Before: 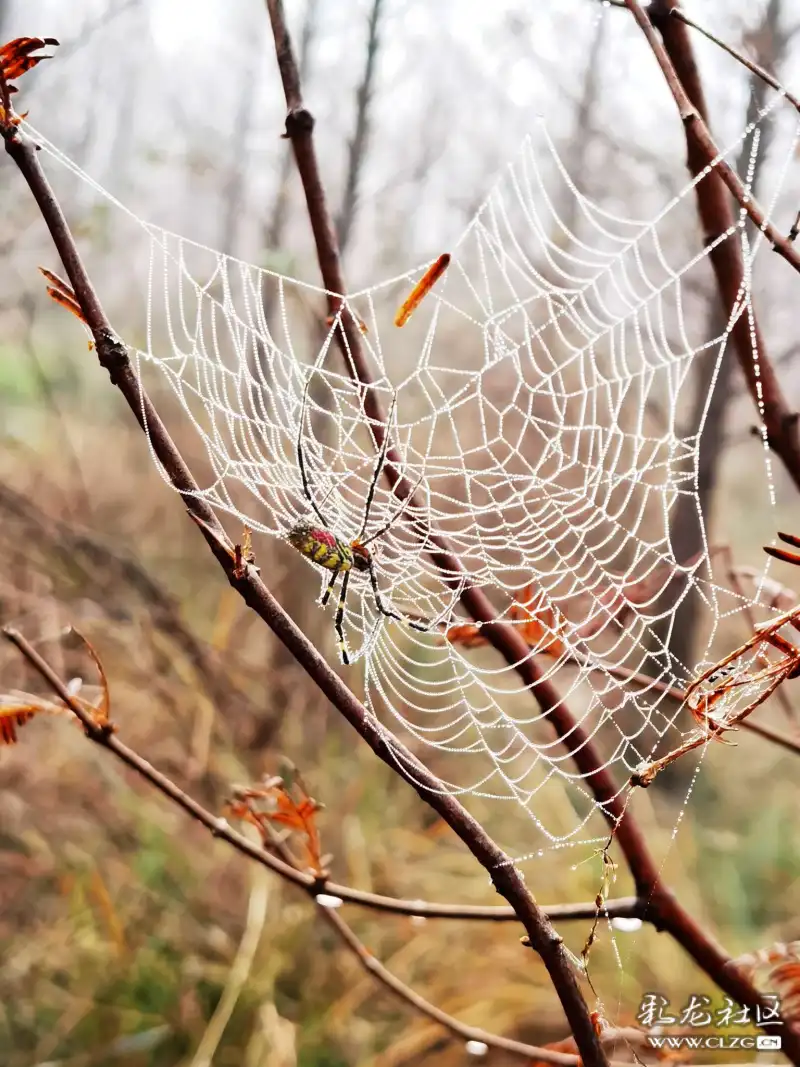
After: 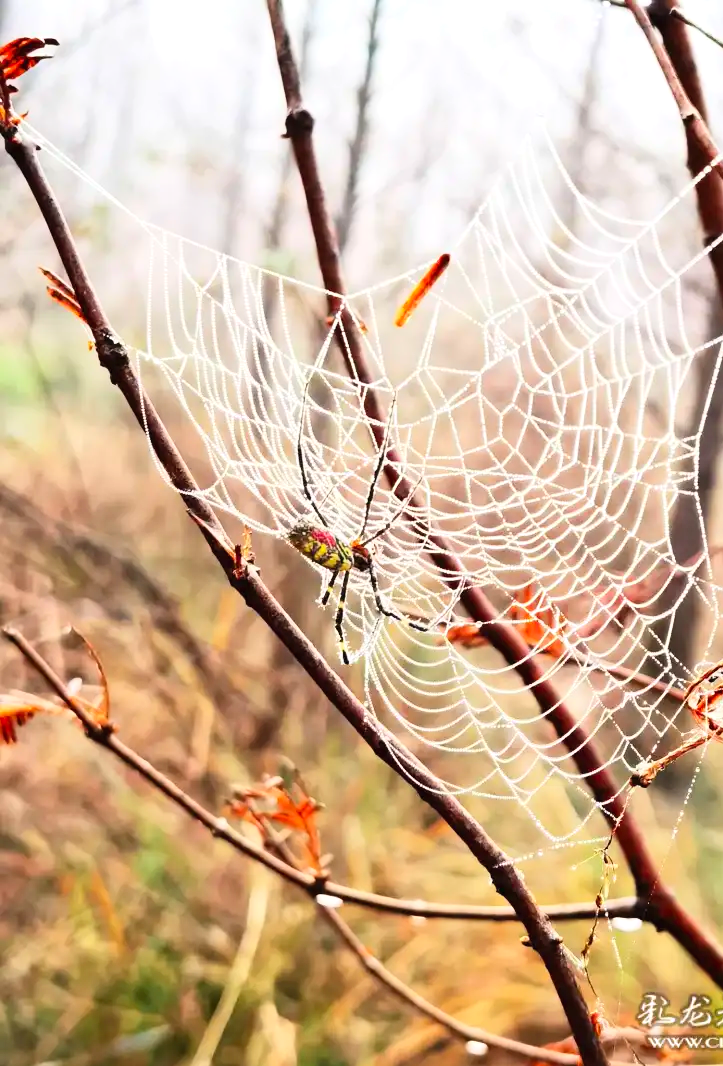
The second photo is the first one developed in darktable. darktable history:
exposure: exposure 0.161 EV, compensate highlight preservation false
crop: right 9.509%, bottom 0.031%
contrast brightness saturation: contrast 0.2, brightness 0.16, saturation 0.22
